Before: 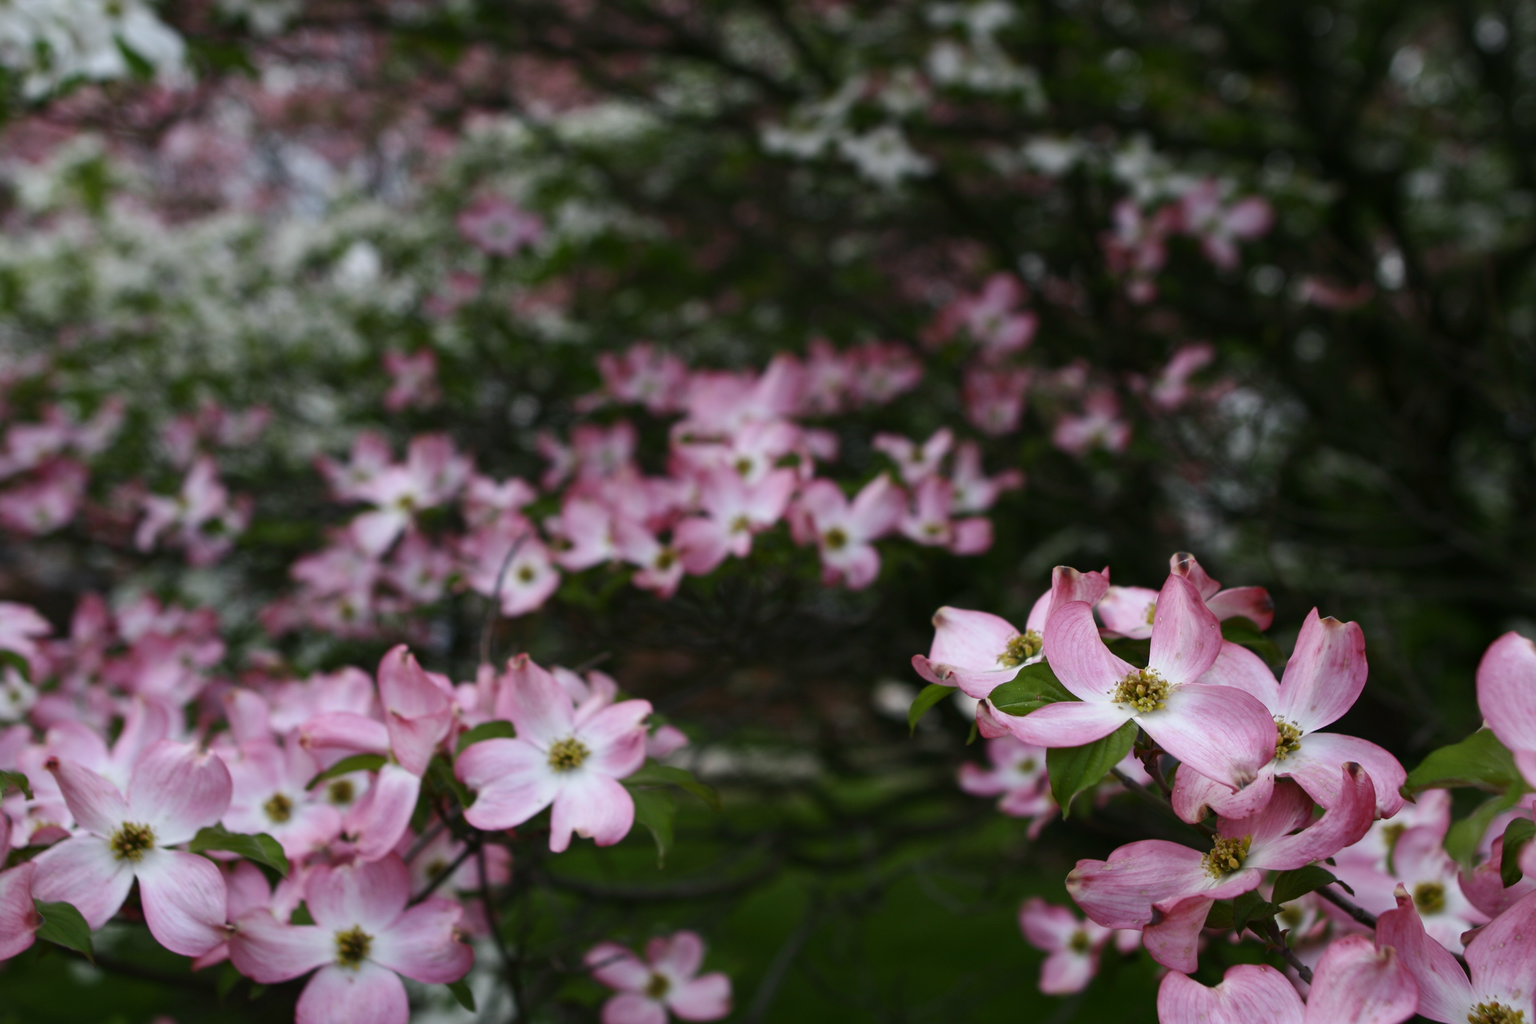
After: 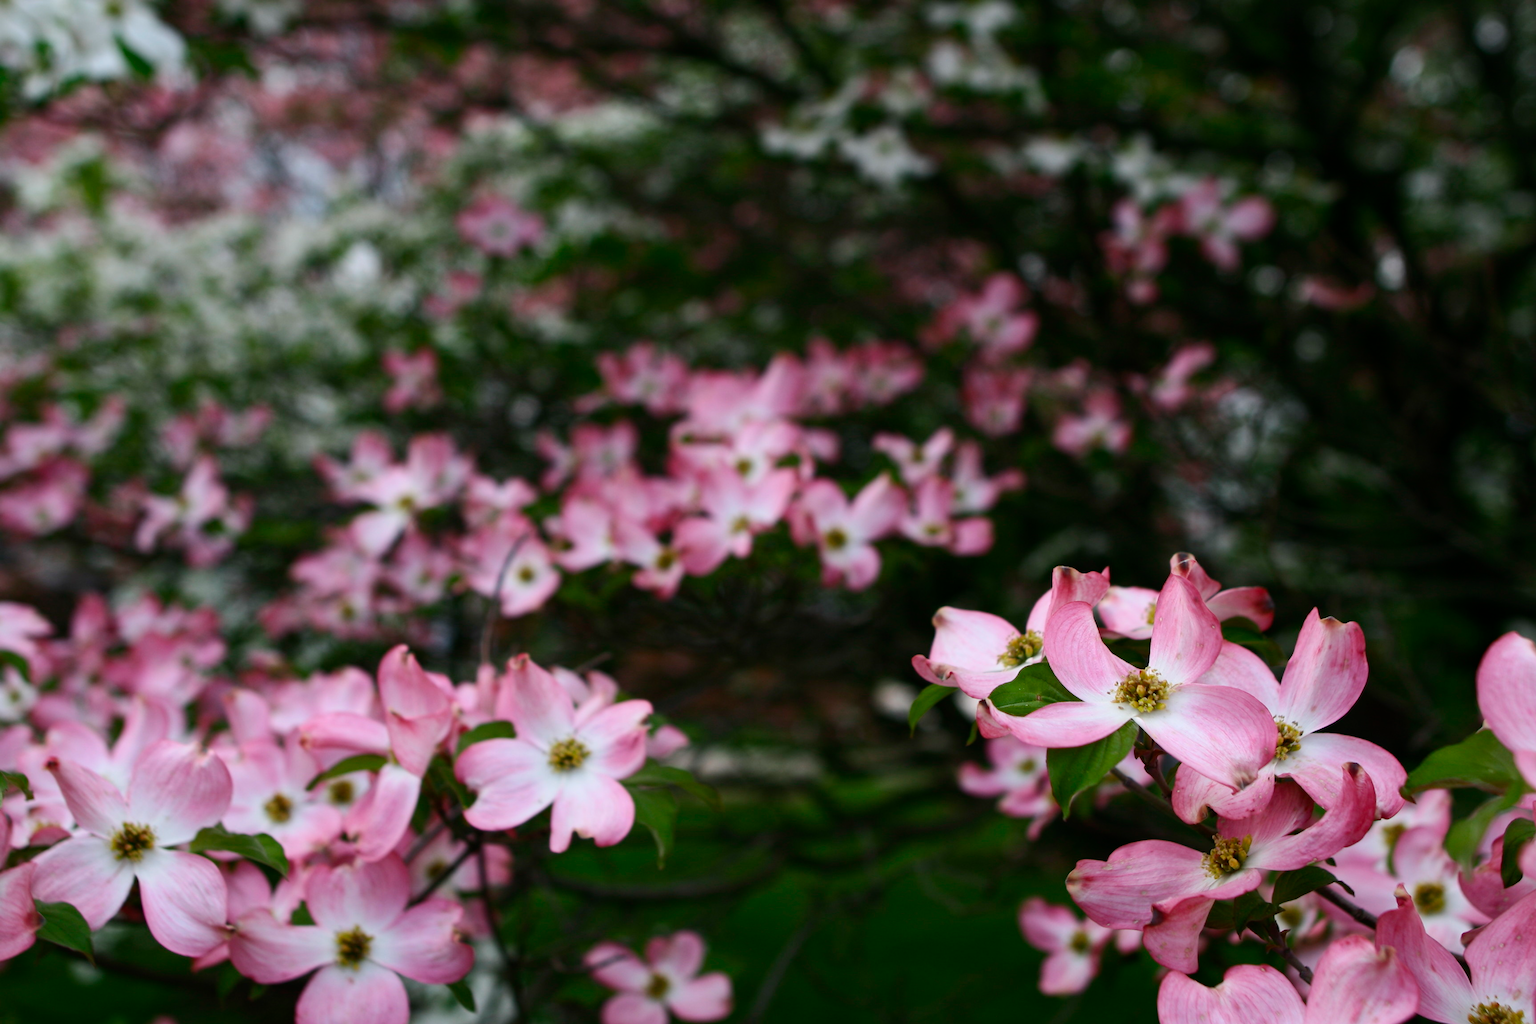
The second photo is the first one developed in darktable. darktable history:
contrast brightness saturation: contrast 0.096, brightness 0.03, saturation 0.088
